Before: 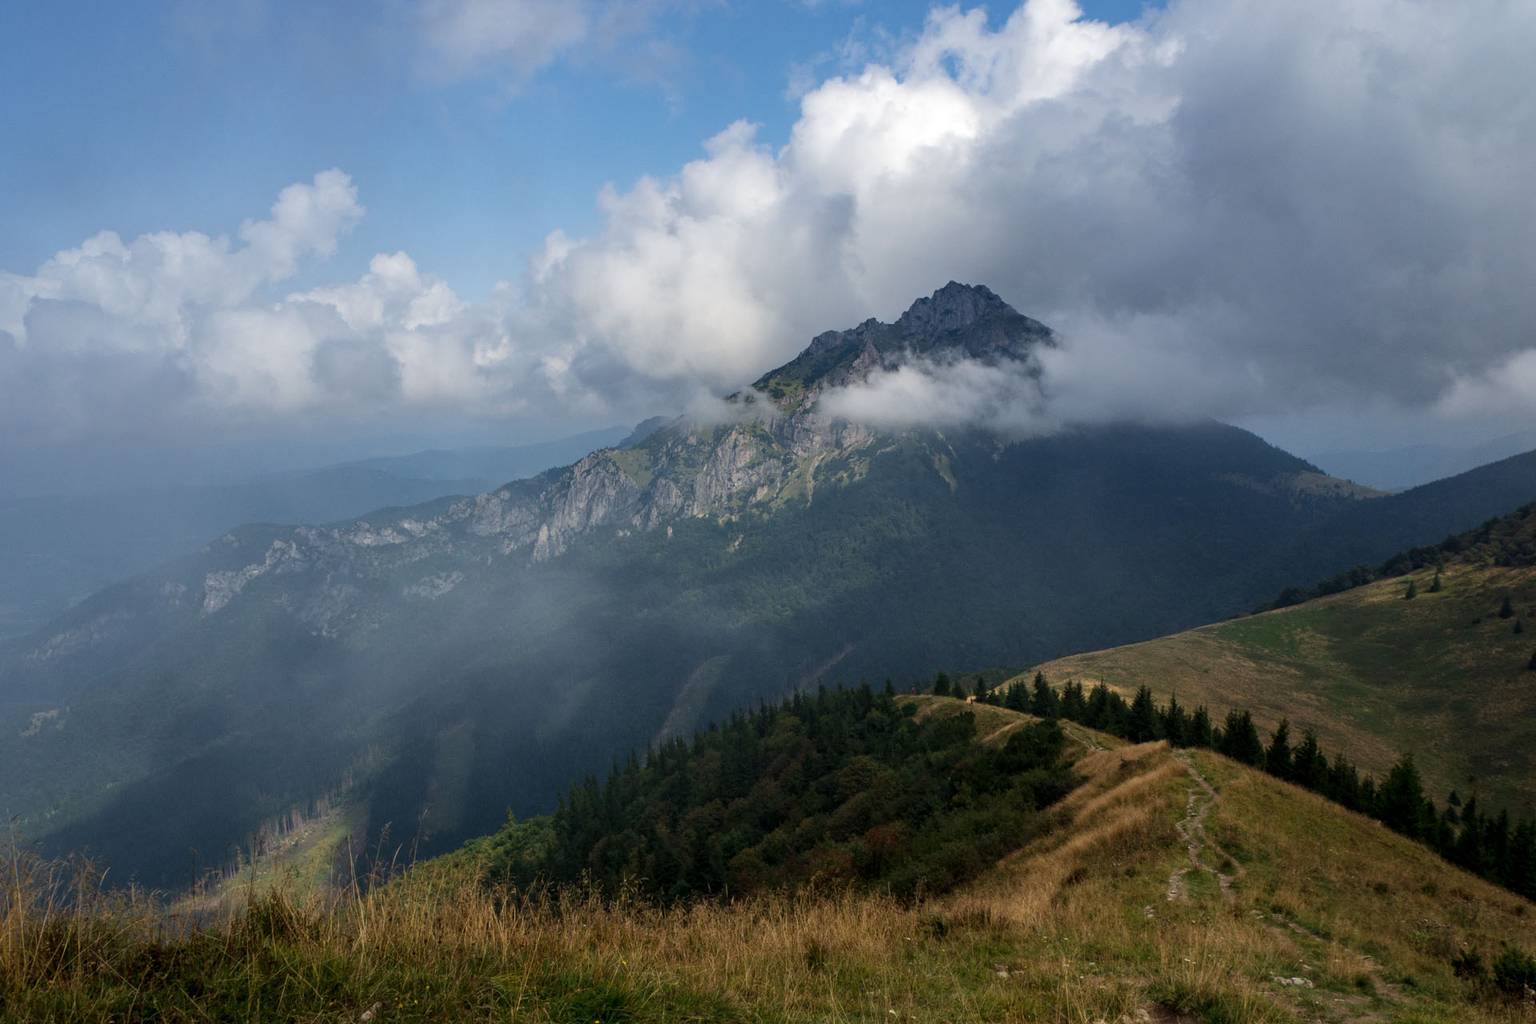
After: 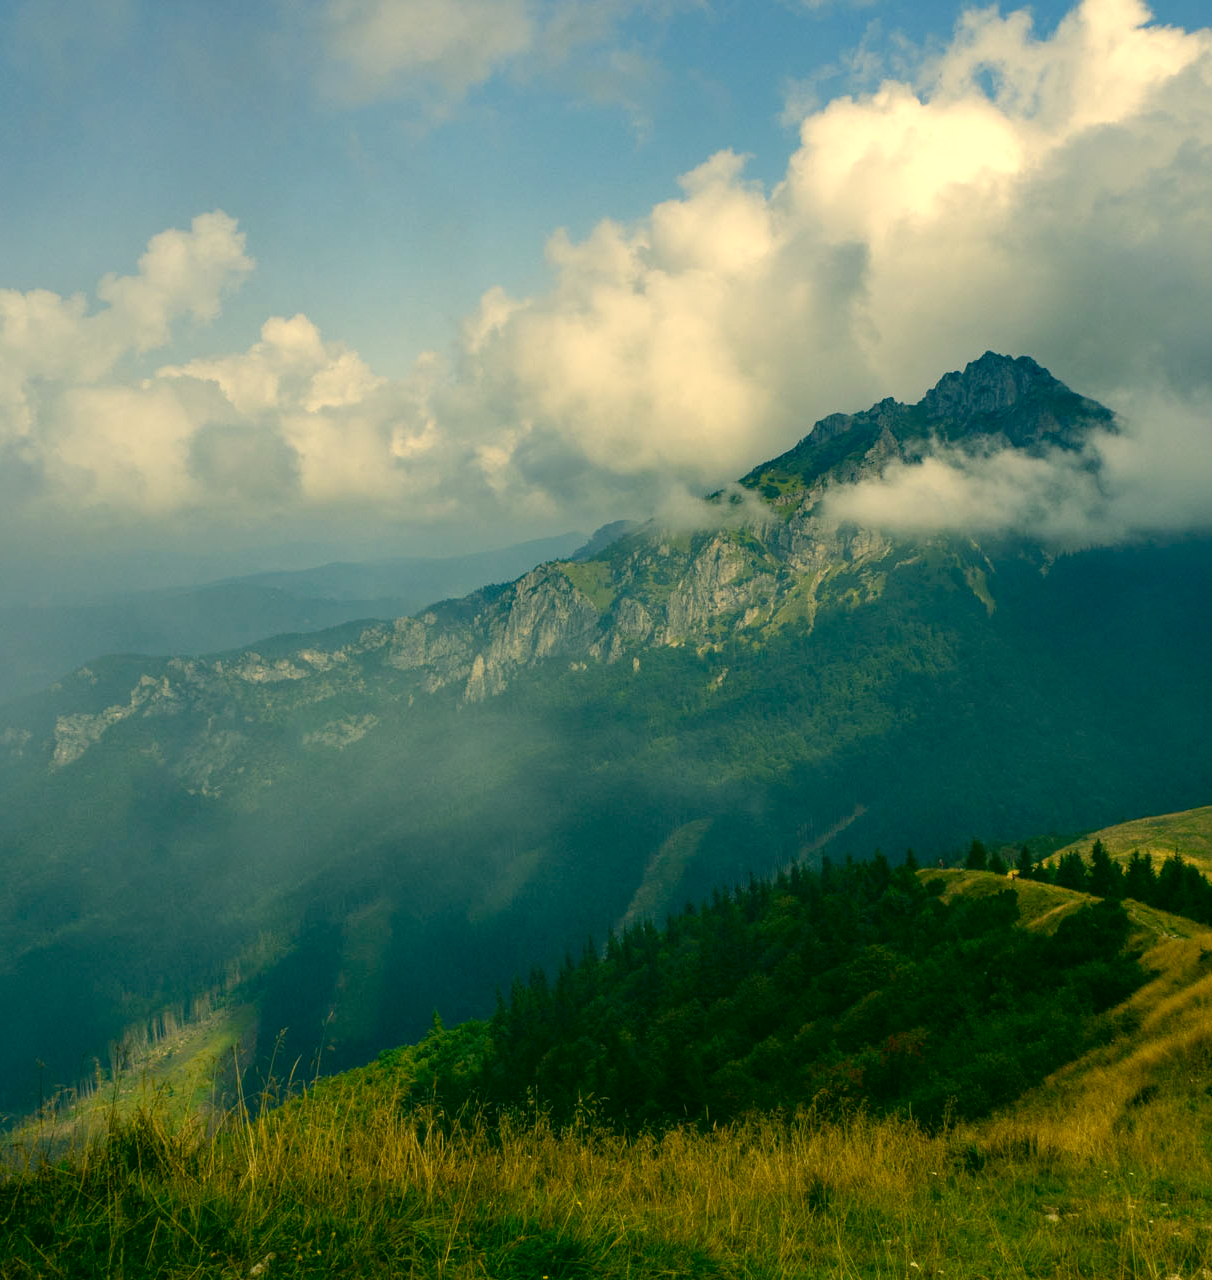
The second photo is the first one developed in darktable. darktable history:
crop: left 10.515%, right 26.33%
shadows and highlights: shadows 25.72, highlights -24.46
color correction: highlights a* 5.68, highlights b* 33.01, shadows a* -25.36, shadows b* 3.81
color balance rgb: highlights gain › luminance 14.702%, linear chroma grading › global chroma 9.015%, perceptual saturation grading › global saturation 13.901%, perceptual saturation grading › highlights -24.768%, perceptual saturation grading › shadows 29.883%
exposure: compensate highlight preservation false
